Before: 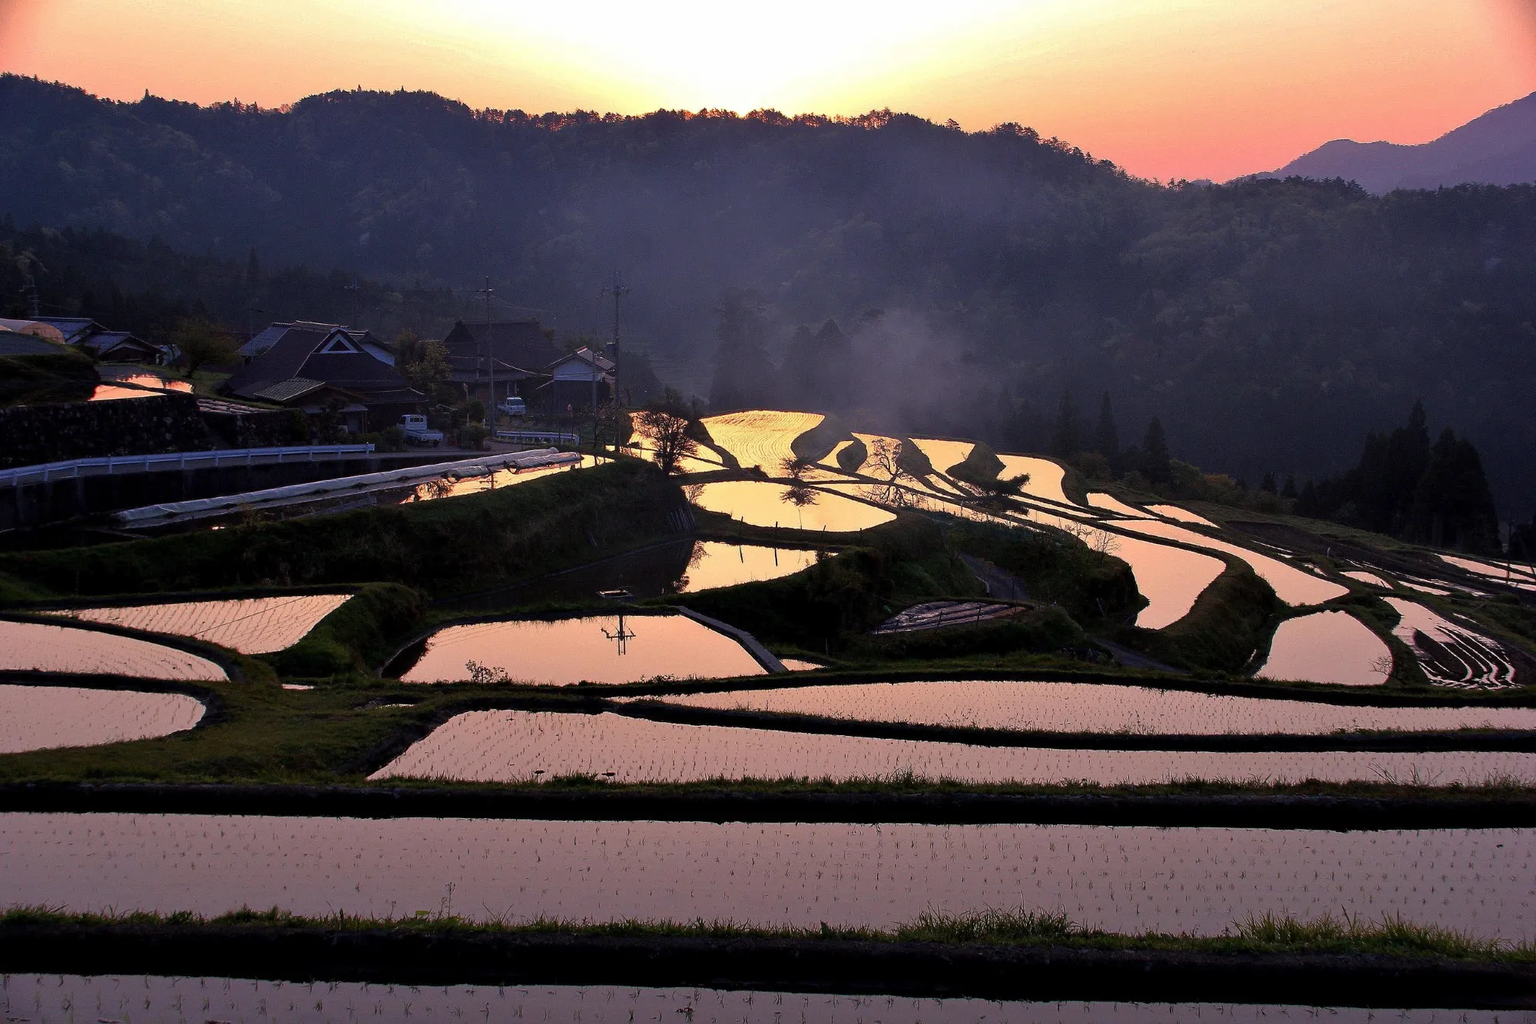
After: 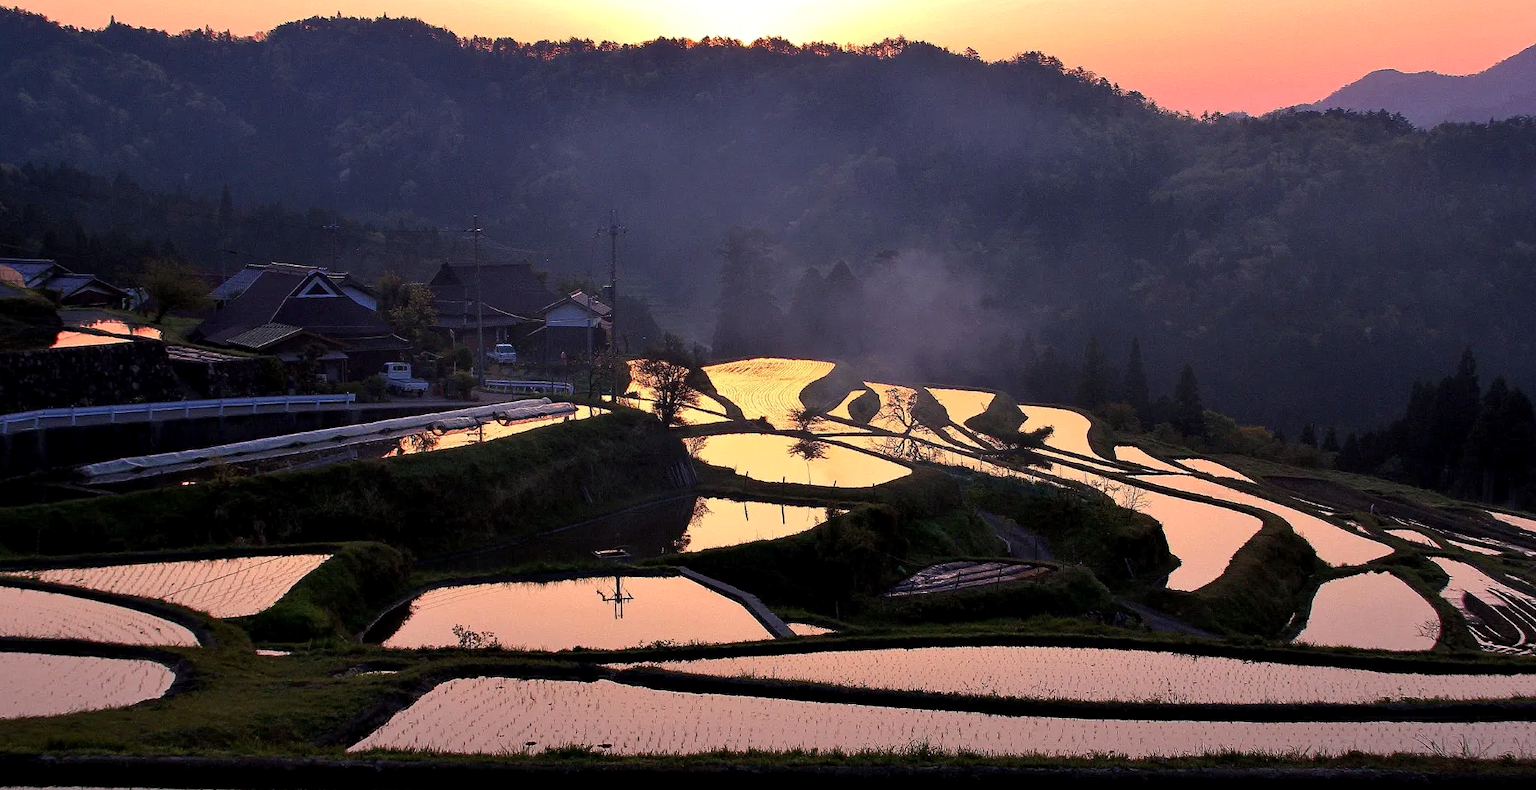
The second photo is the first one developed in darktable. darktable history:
crop: left 2.737%, top 7.287%, right 3.421%, bottom 20.179%
local contrast: highlights 100%, shadows 100%, detail 120%, midtone range 0.2
contrast brightness saturation: contrast 0.1, brightness 0.03, saturation 0.09
